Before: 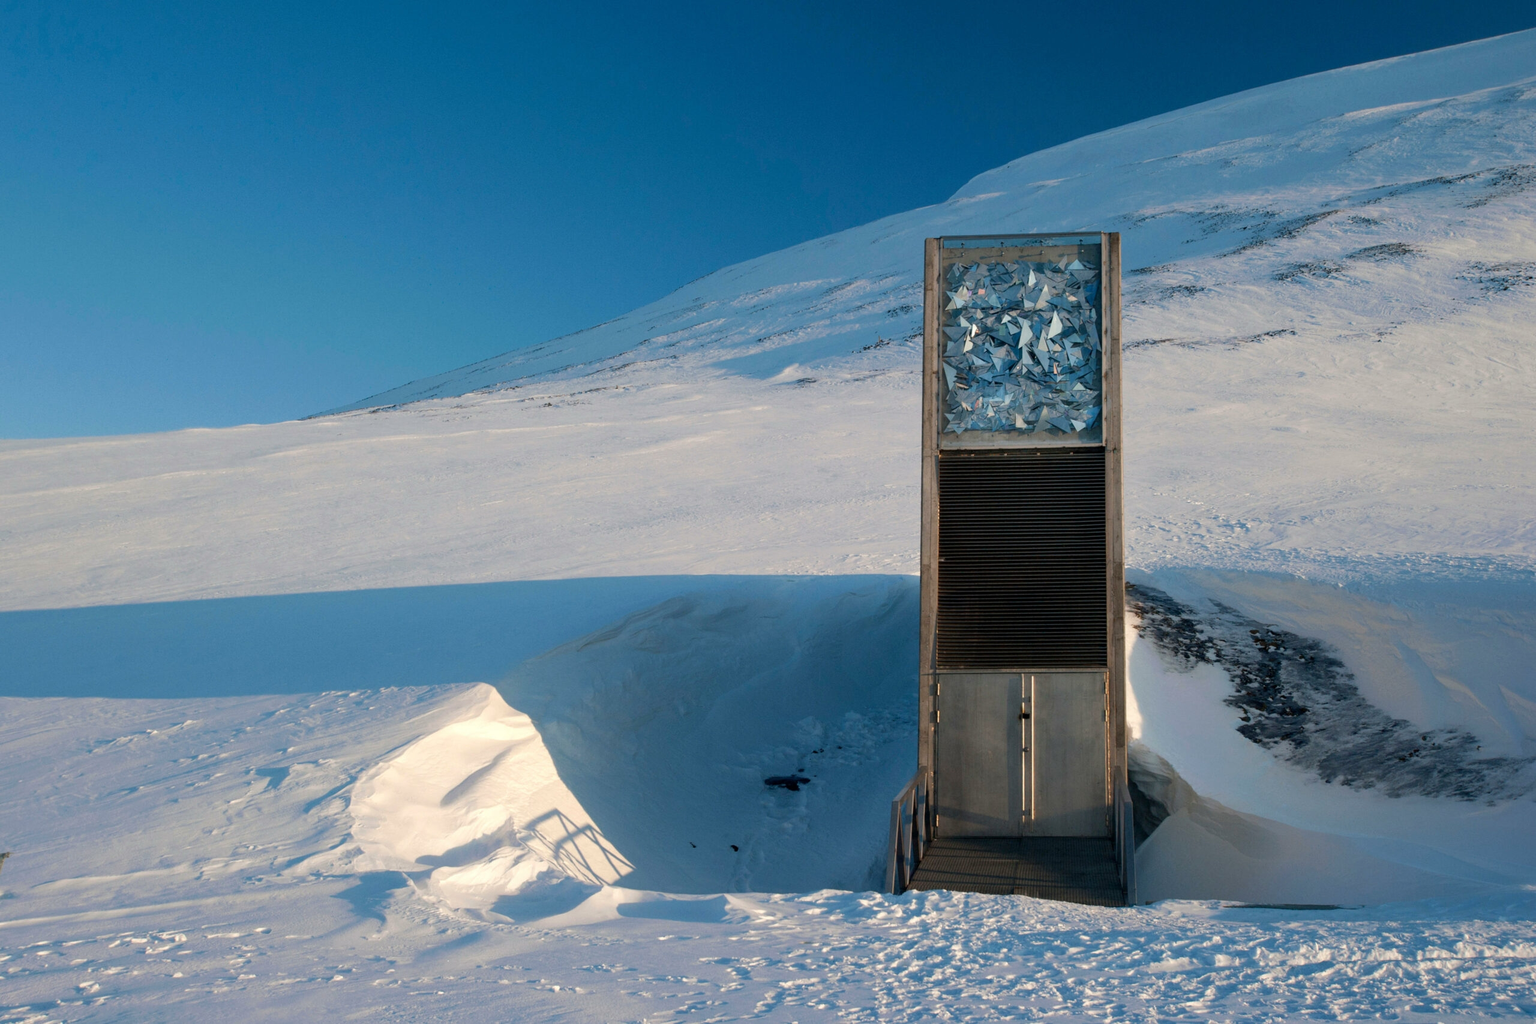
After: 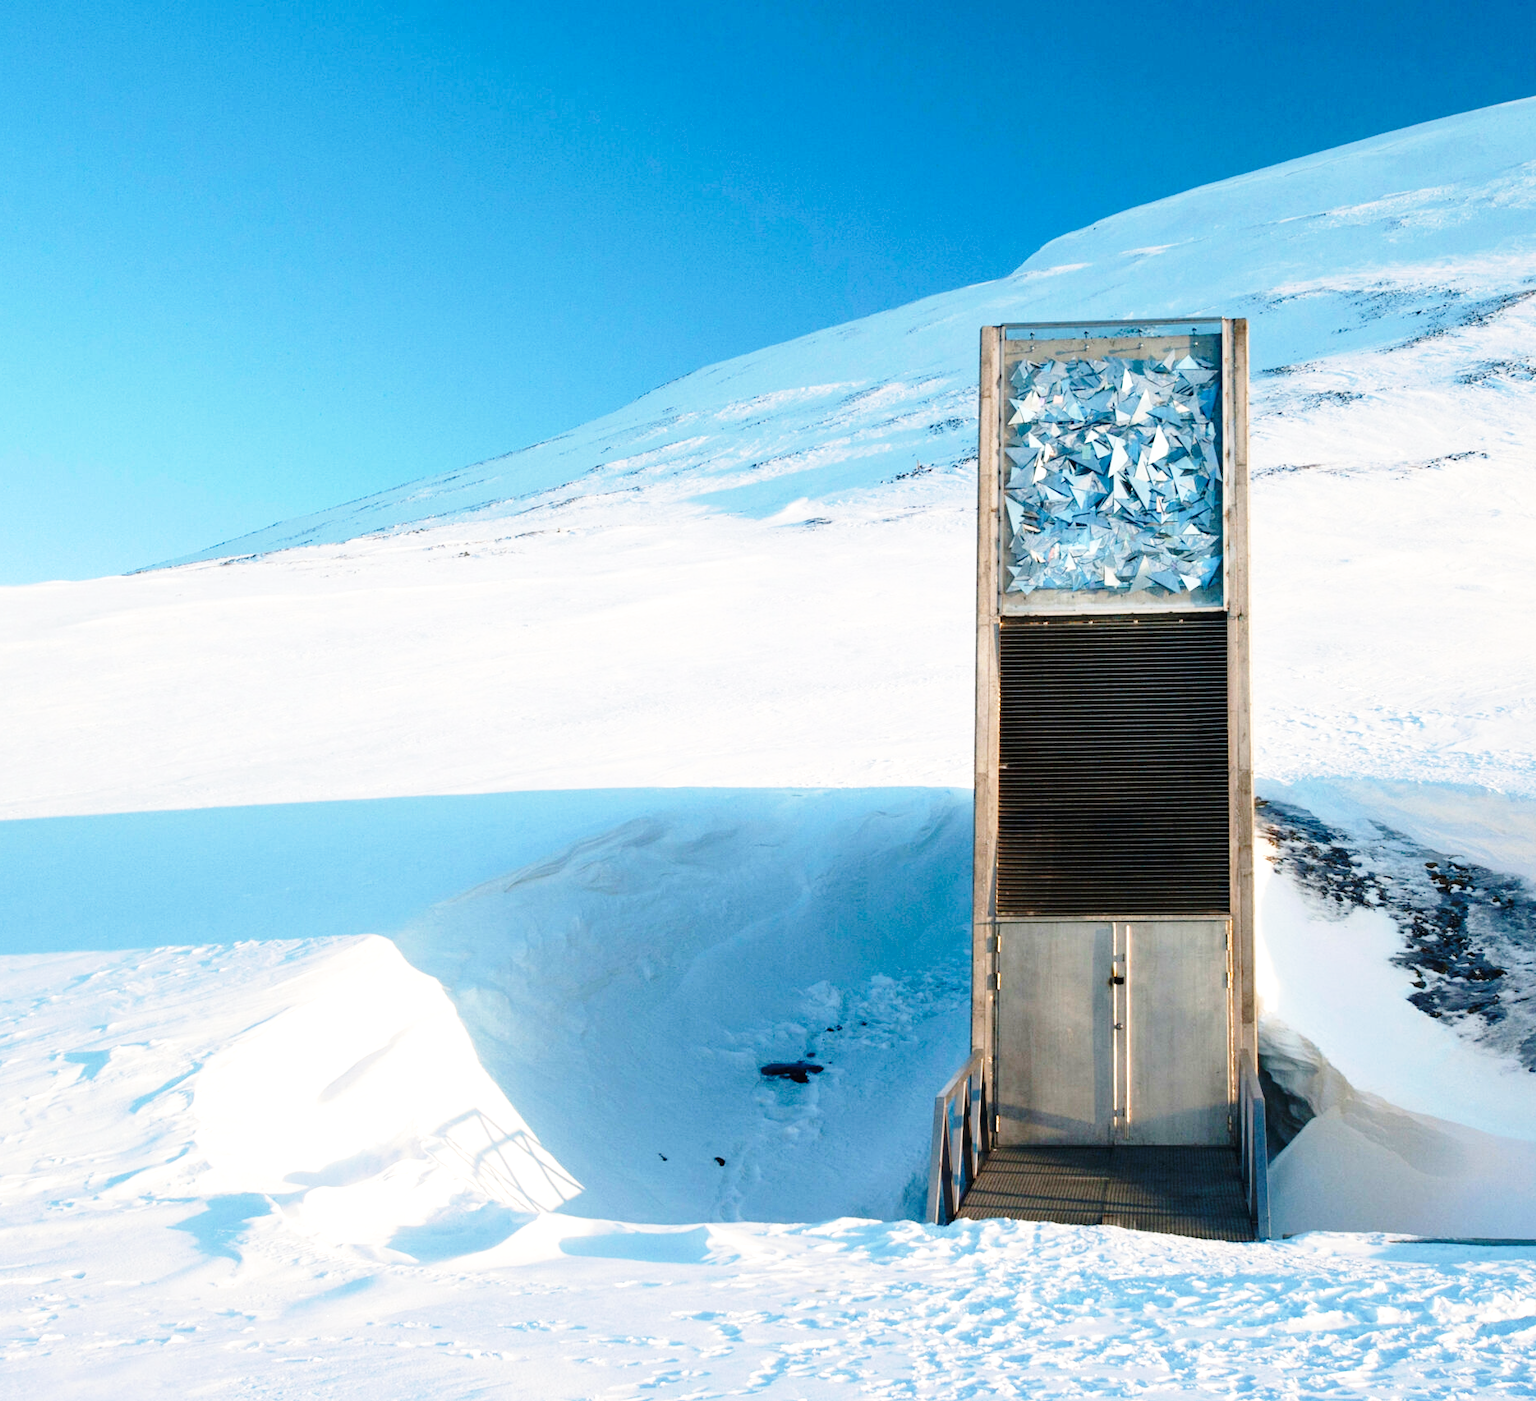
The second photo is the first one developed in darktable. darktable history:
base curve: curves: ch0 [(0, 0) (0.028, 0.03) (0.121, 0.232) (0.46, 0.748) (0.859, 0.968) (1, 1)], preserve colors none
exposure: black level correction -0.001, exposure 0.903 EV, compensate highlight preservation false
crop: left 13.612%, top 0%, right 13.313%
